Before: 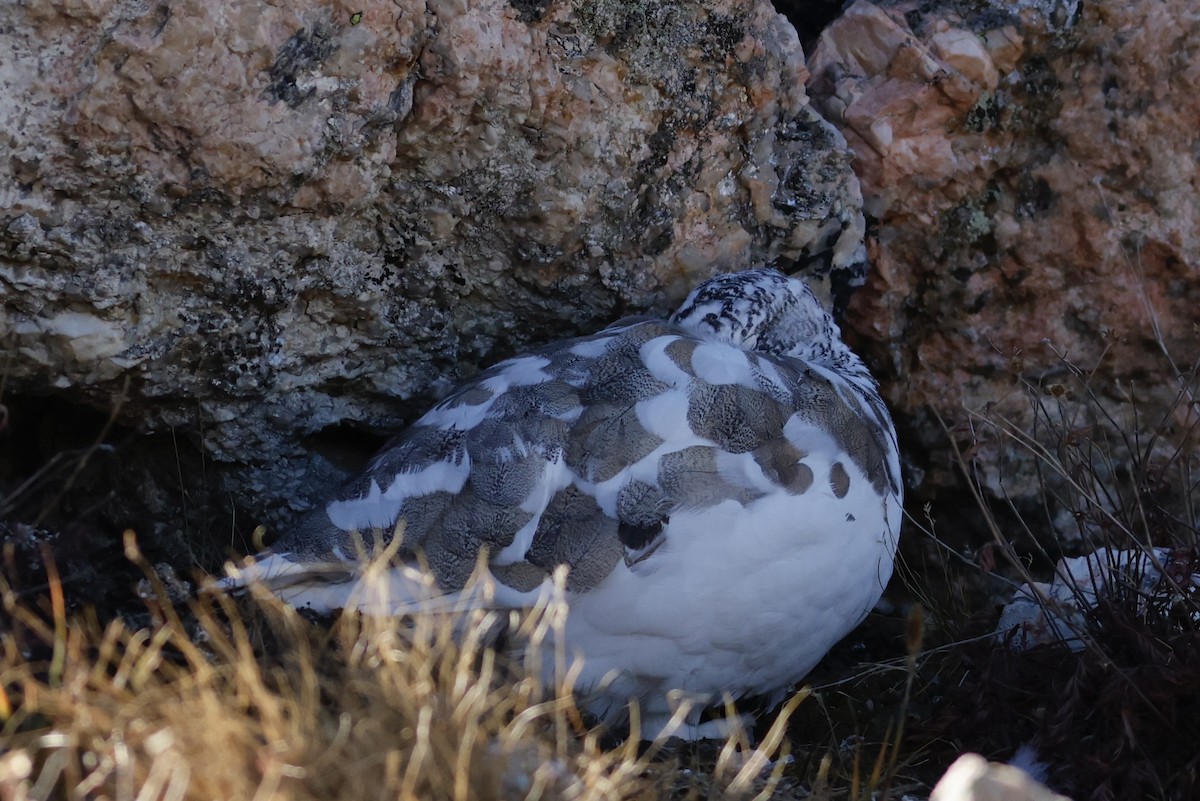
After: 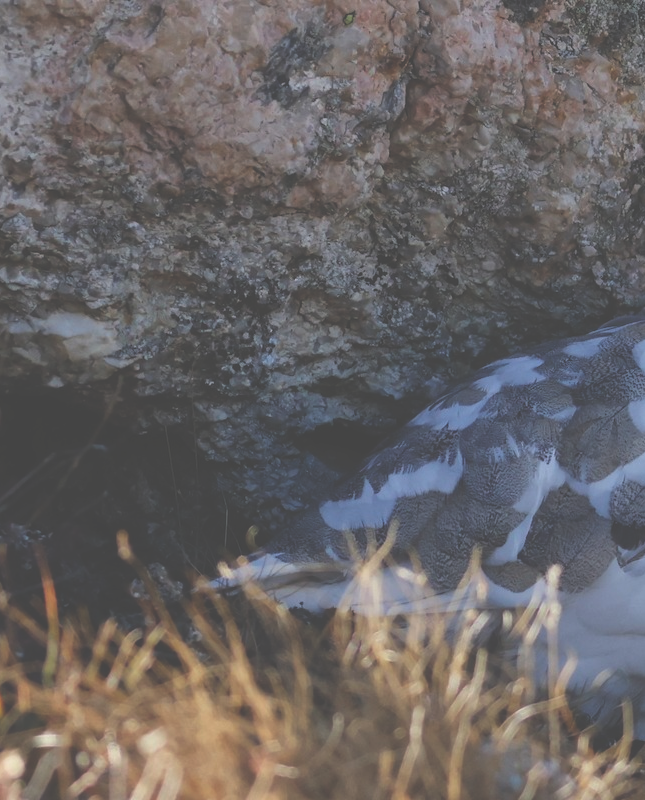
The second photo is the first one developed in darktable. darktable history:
exposure: black level correction -0.062, exposure -0.05 EV, compensate highlight preservation false
crop: left 0.587%, right 45.588%, bottom 0.086%
